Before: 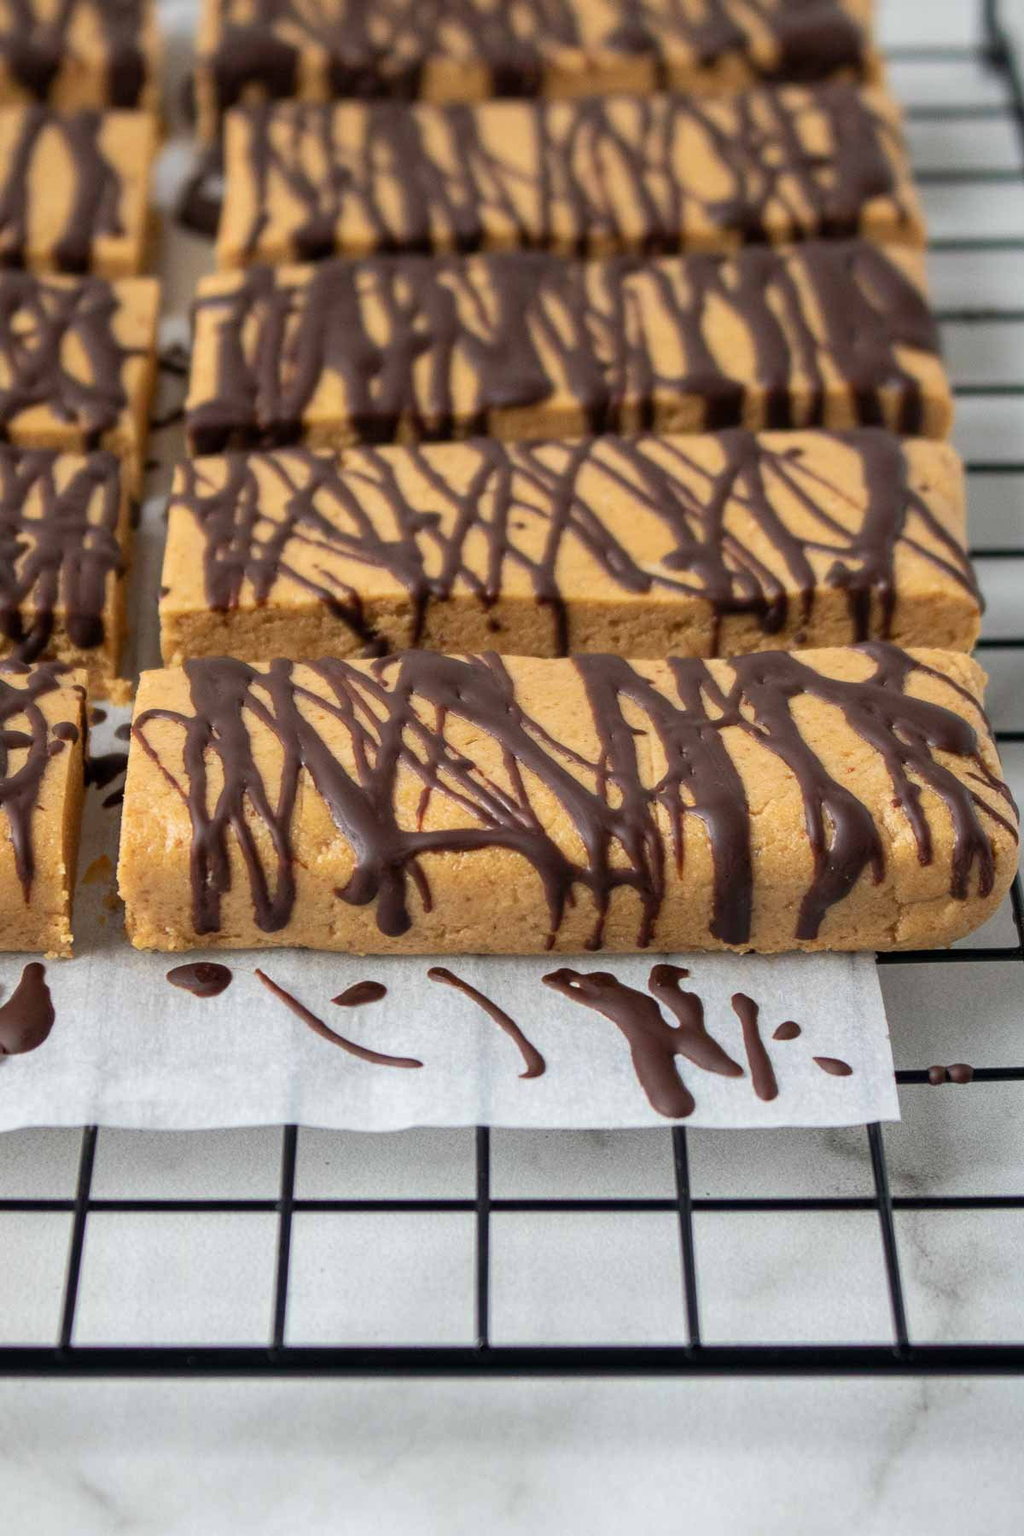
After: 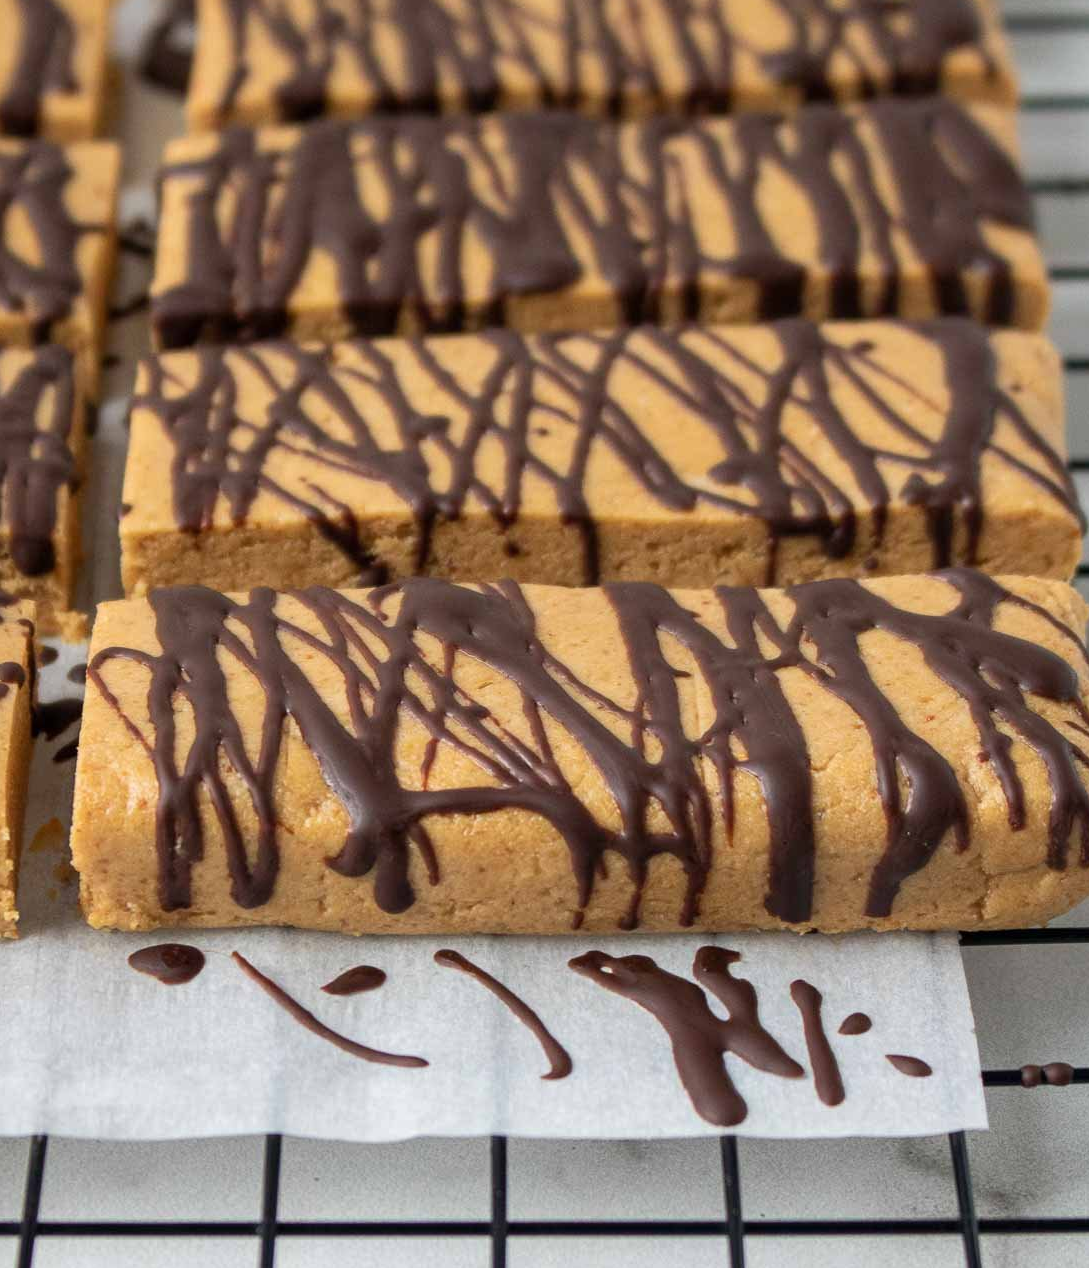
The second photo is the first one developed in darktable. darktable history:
crop: left 5.598%, top 10.275%, right 3.644%, bottom 19.231%
